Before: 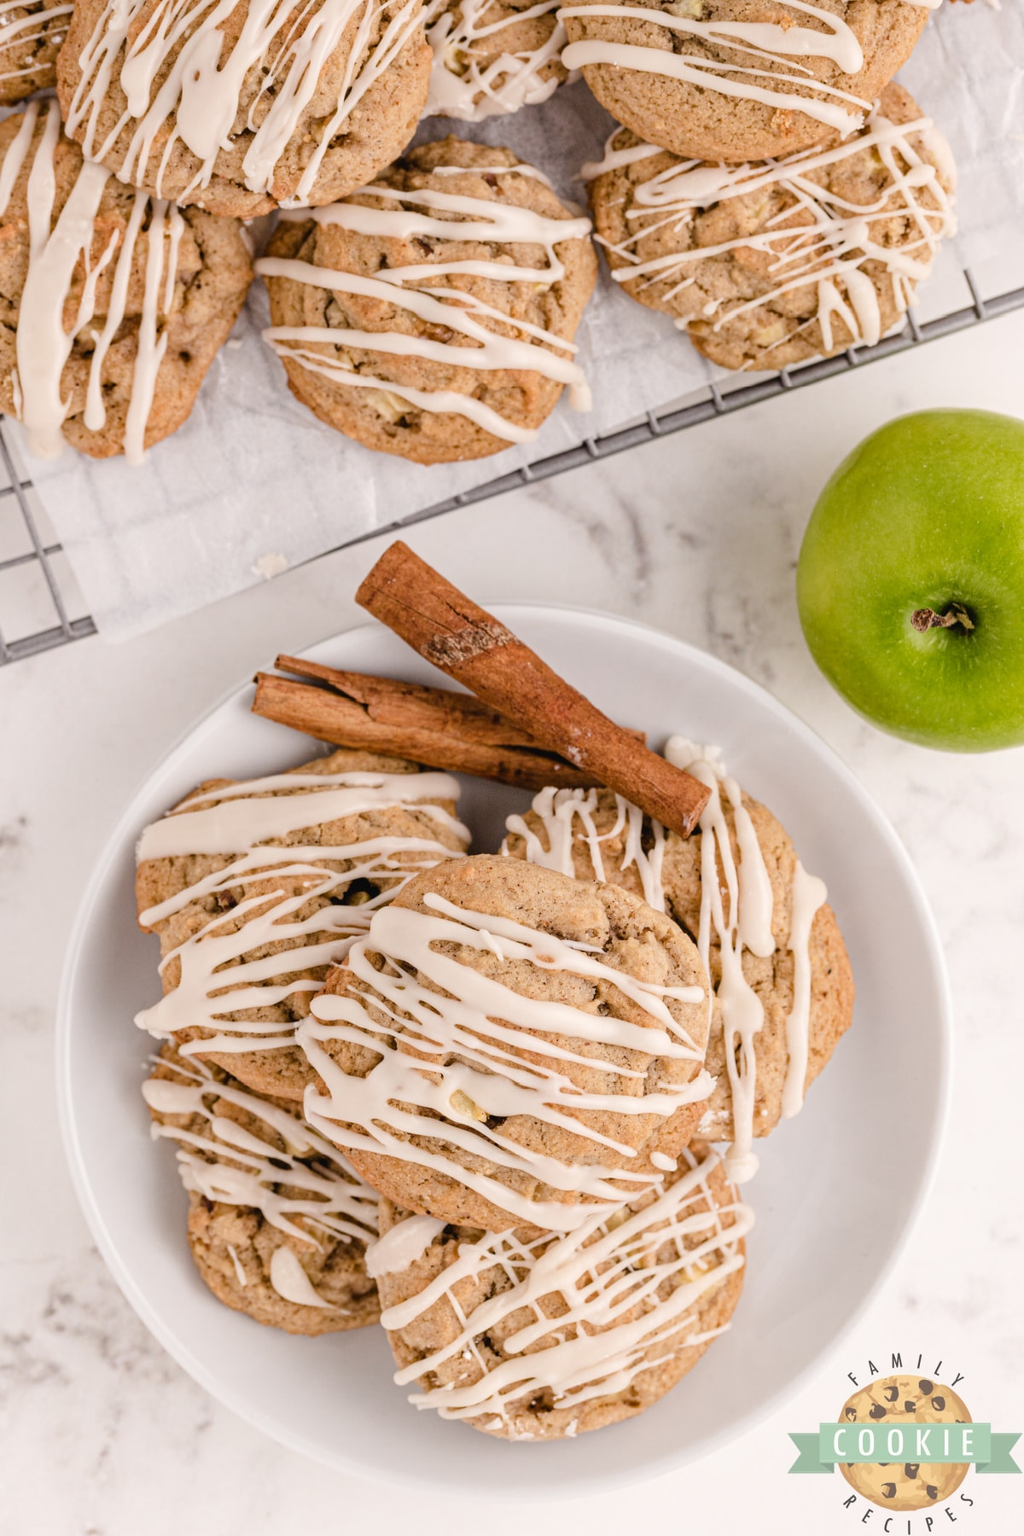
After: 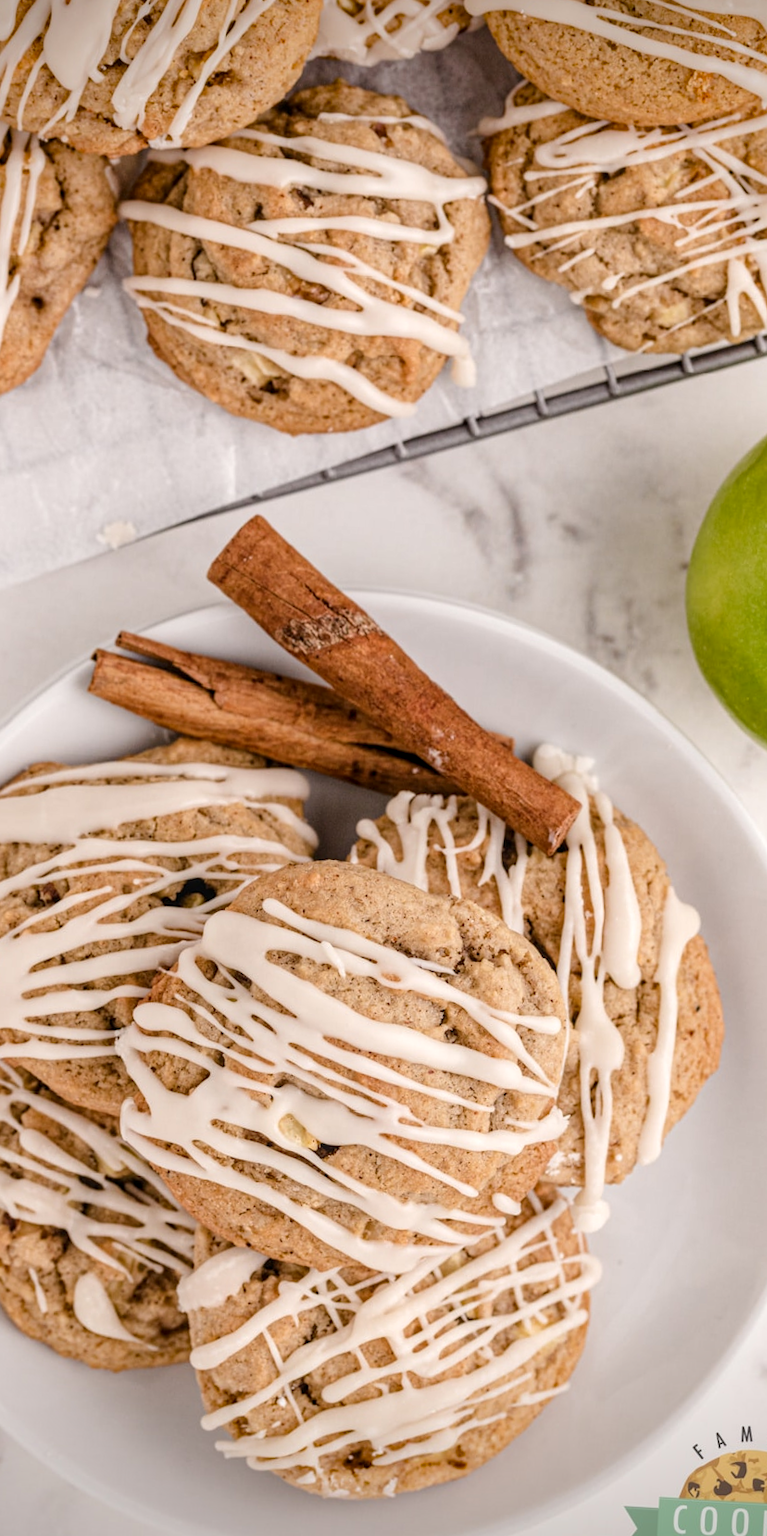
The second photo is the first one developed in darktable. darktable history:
vignetting: fall-off start 88.53%, fall-off radius 44.2%, saturation 0.376, width/height ratio 1.161
crop and rotate: angle -3.27°, left 14.277%, top 0.028%, right 10.766%, bottom 0.028%
local contrast: on, module defaults
